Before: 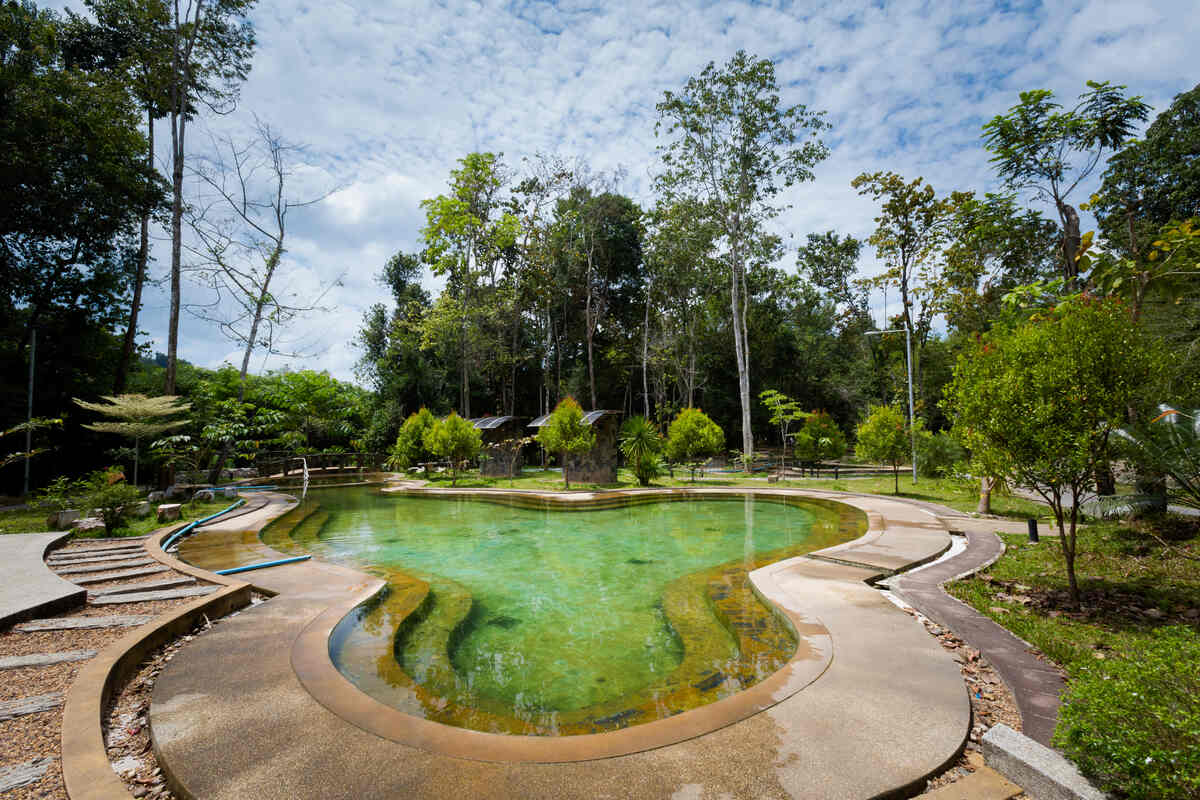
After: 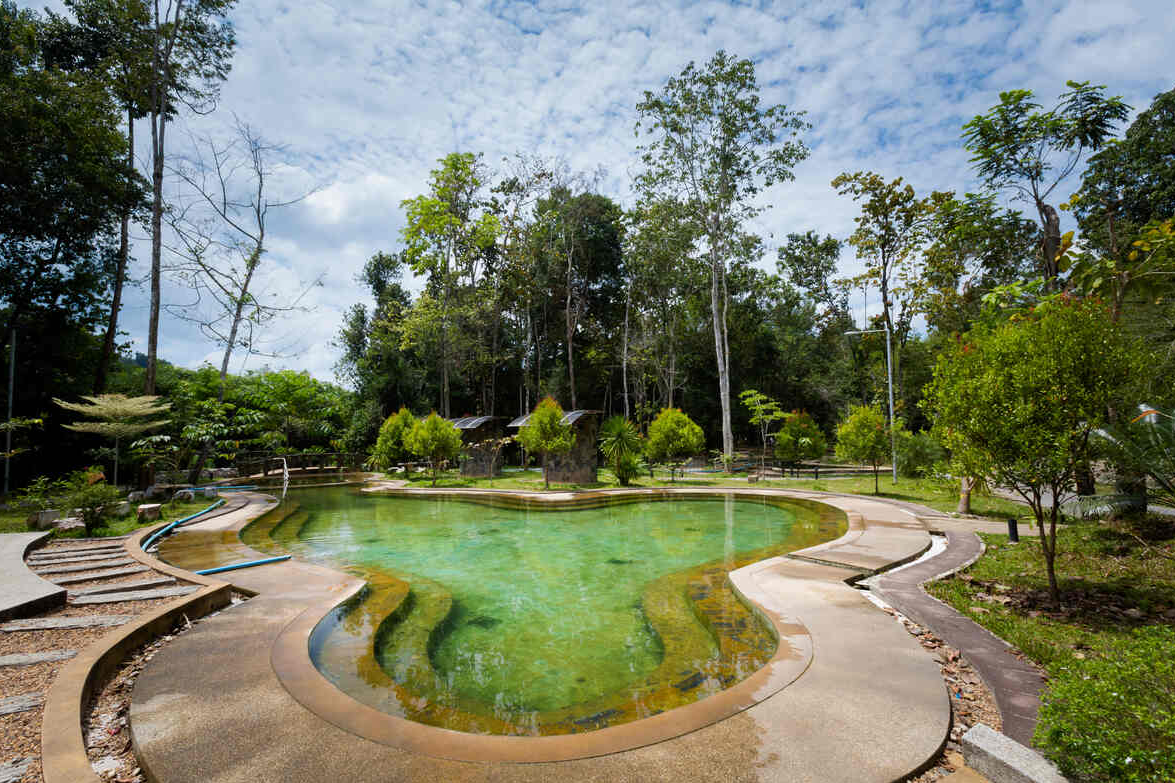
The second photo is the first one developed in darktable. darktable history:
tone equalizer: on, module defaults
crop: left 1.743%, right 0.268%, bottom 2.011%
